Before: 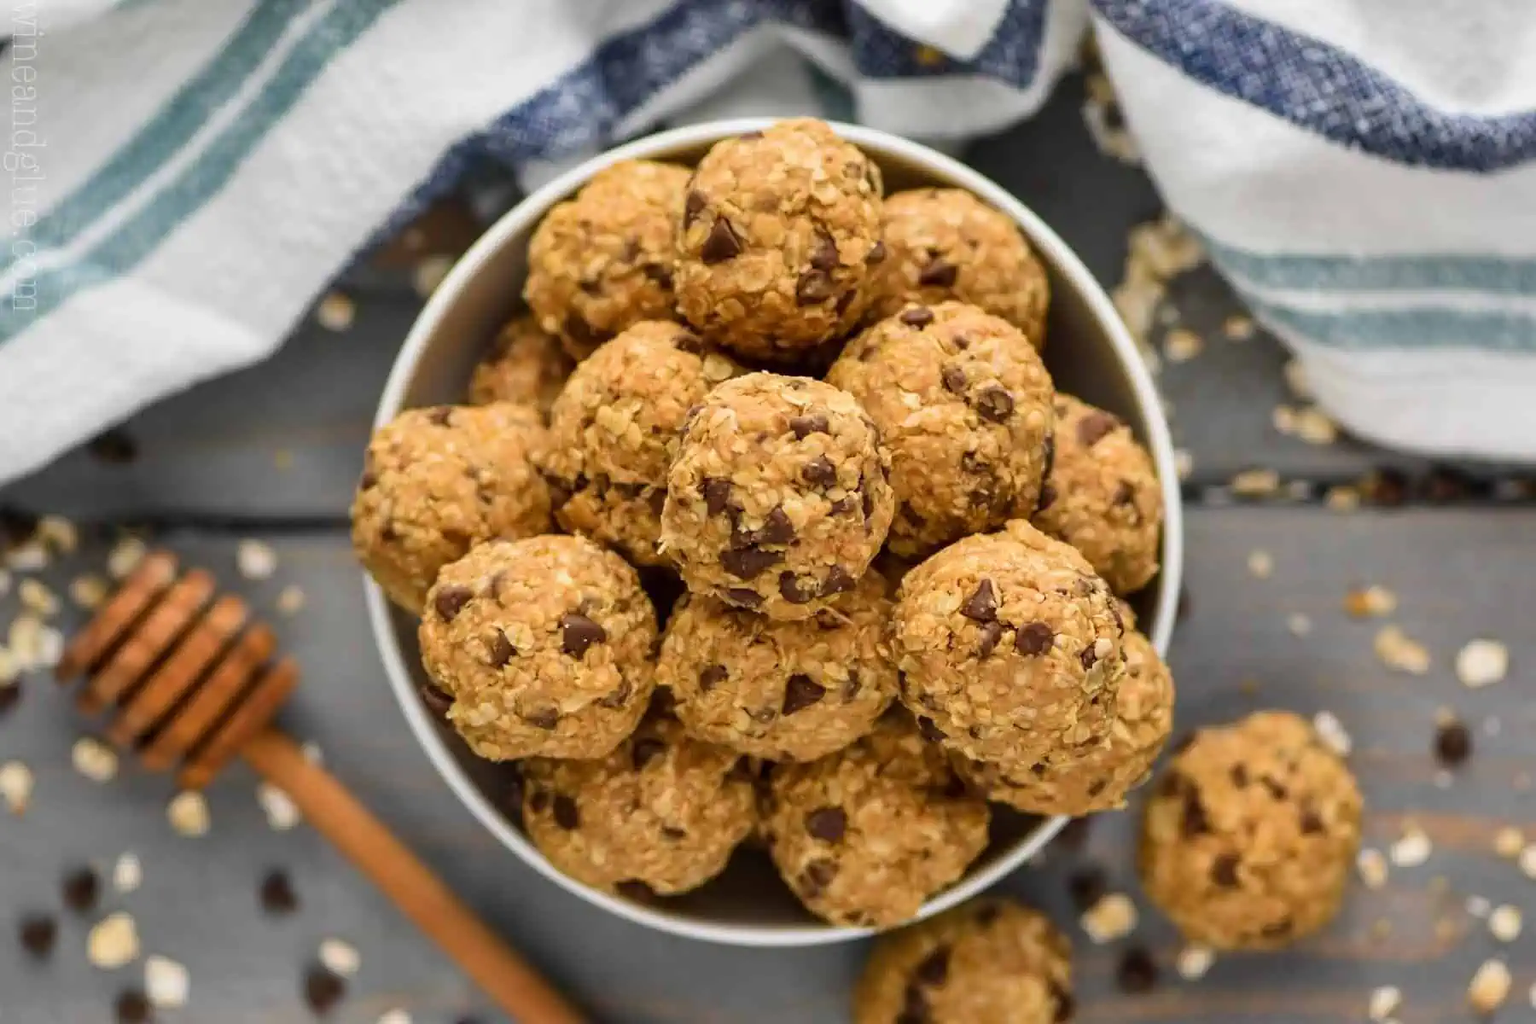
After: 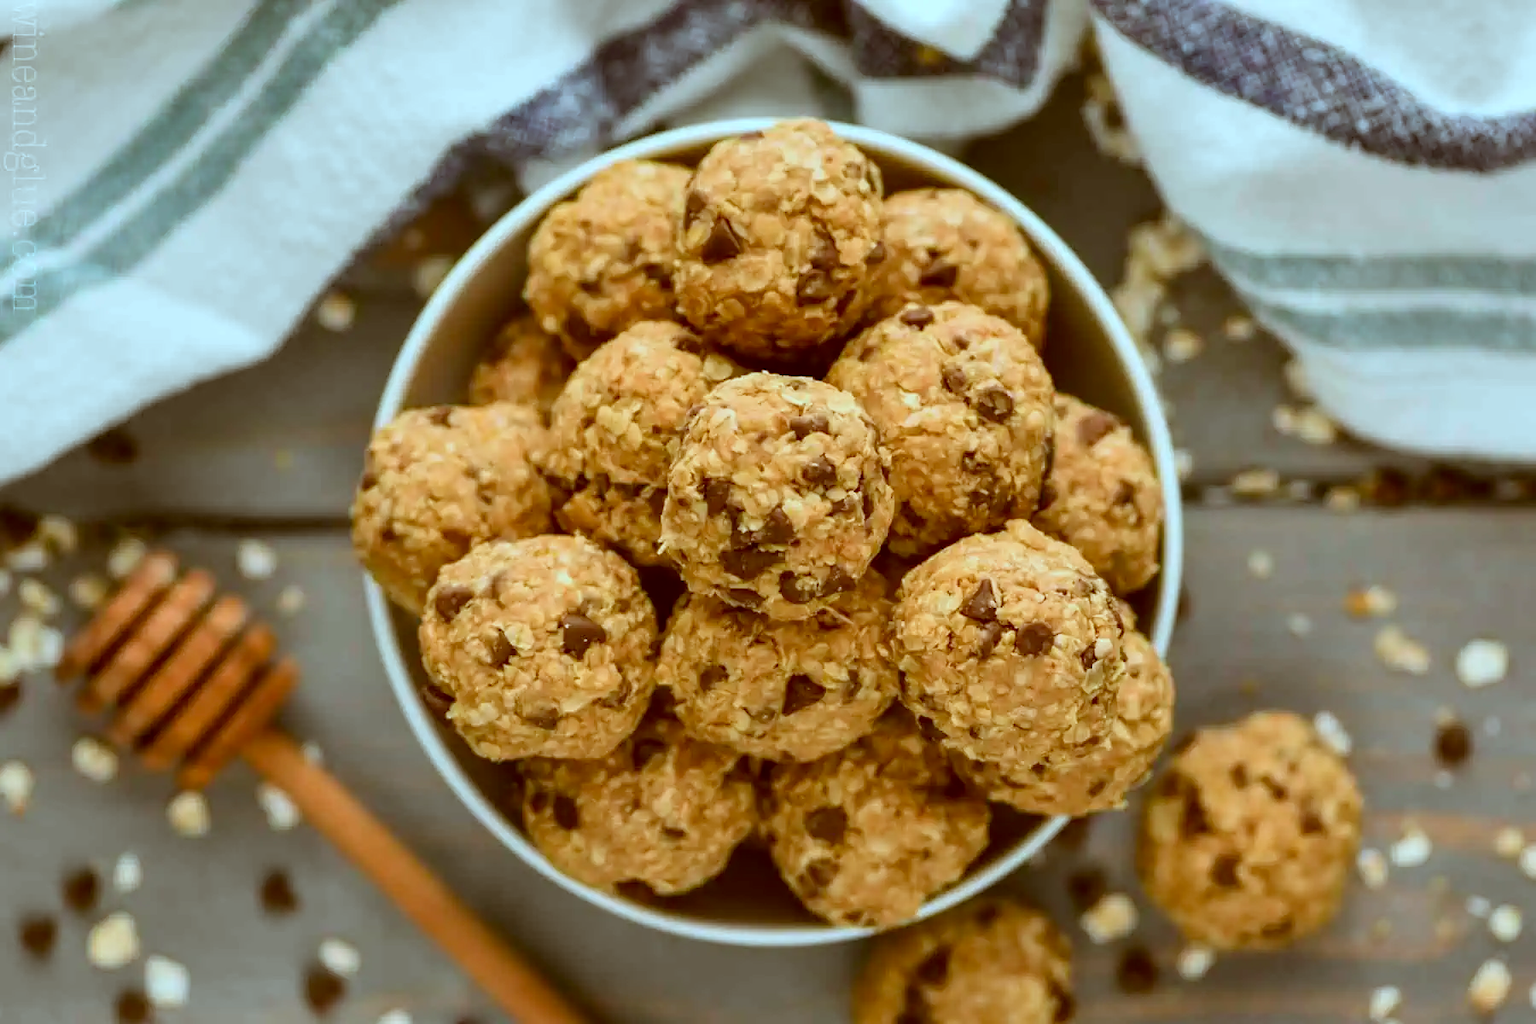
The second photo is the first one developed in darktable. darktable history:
color correction: highlights a* -14.18, highlights b* -16.63, shadows a* 10.46, shadows b* 29.84
